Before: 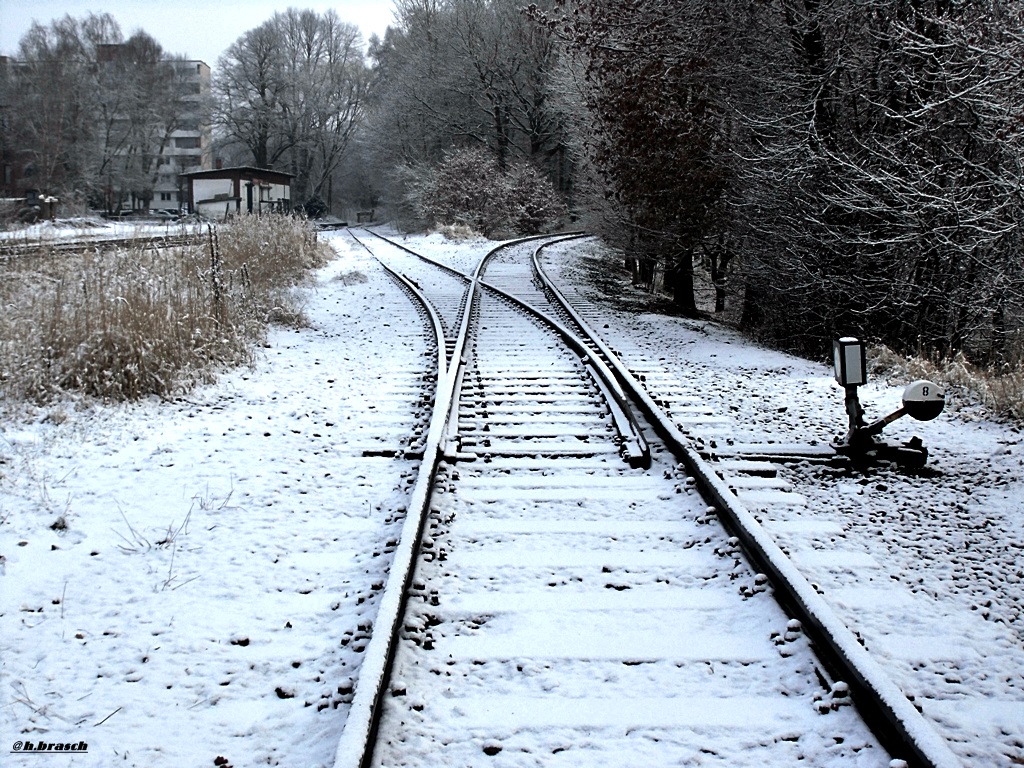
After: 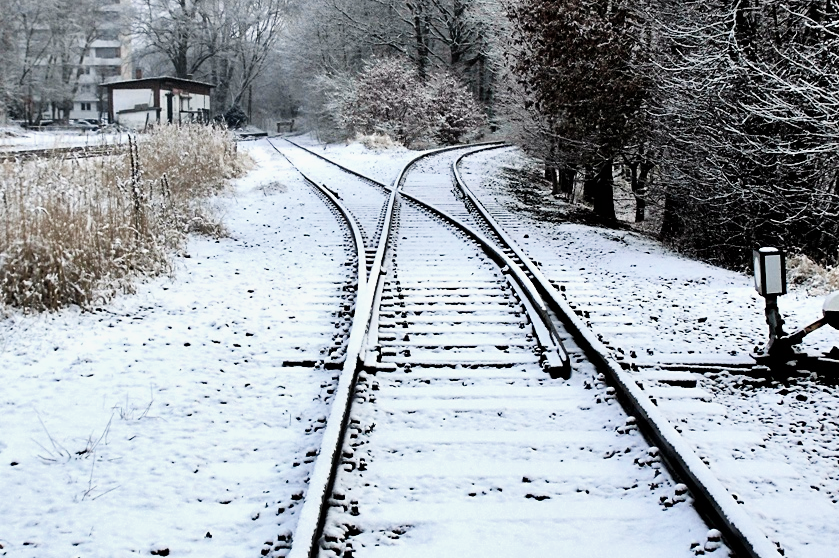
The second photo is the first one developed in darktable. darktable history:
exposure: black level correction 0, exposure 1.5 EV, compensate highlight preservation false
crop: left 7.856%, top 11.836%, right 10.12%, bottom 15.387%
shadows and highlights: soften with gaussian
filmic rgb: black relative exposure -7.65 EV, white relative exposure 4.56 EV, hardness 3.61
